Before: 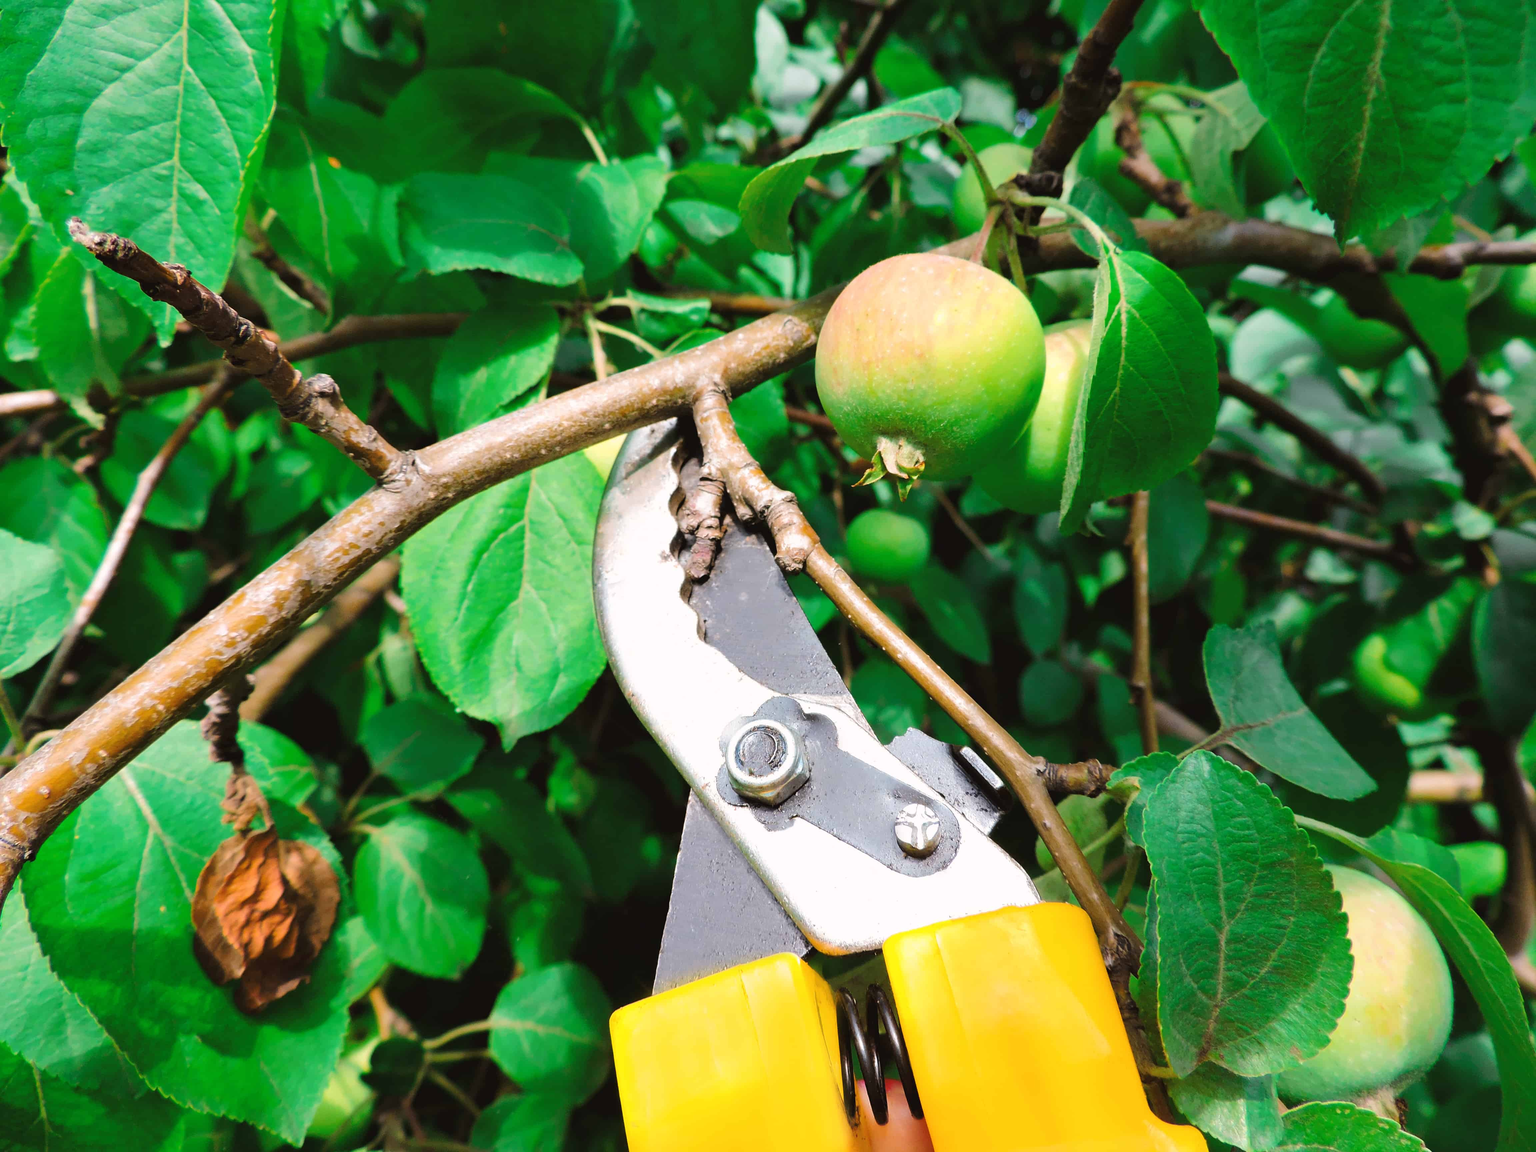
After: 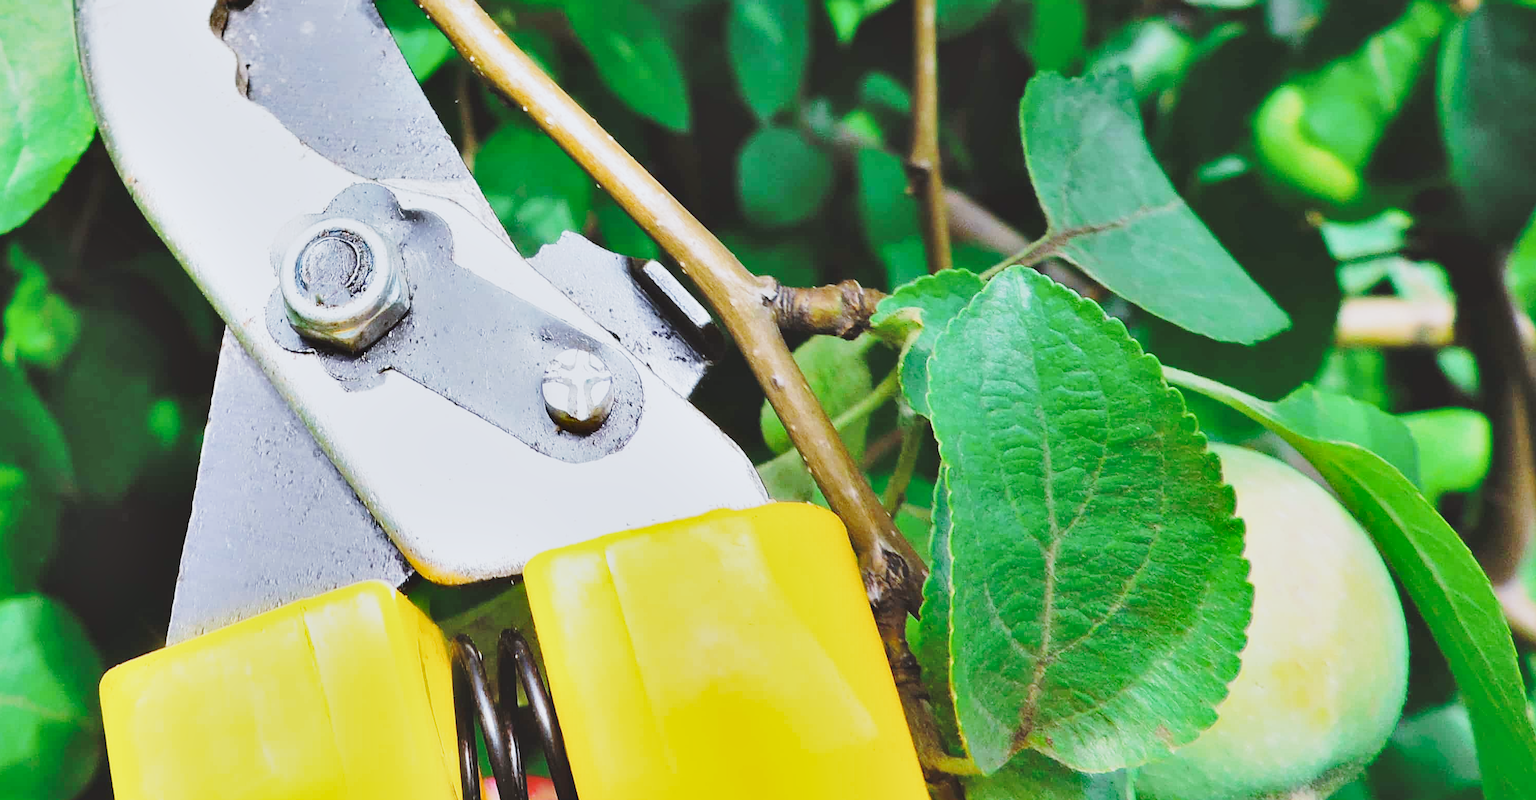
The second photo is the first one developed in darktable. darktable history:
exposure: exposure 0.2 EV, compensate highlight preservation false
white balance: red 0.924, blue 1.095
crop and rotate: left 35.509%, top 50.238%, bottom 4.934%
sharpen: amount 0.2
contrast brightness saturation: contrast -0.15, brightness 0.05, saturation -0.12
shadows and highlights: shadows 60, soften with gaussian
base curve: curves: ch0 [(0, 0) (0.028, 0.03) (0.121, 0.232) (0.46, 0.748) (0.859, 0.968) (1, 1)], preserve colors none
